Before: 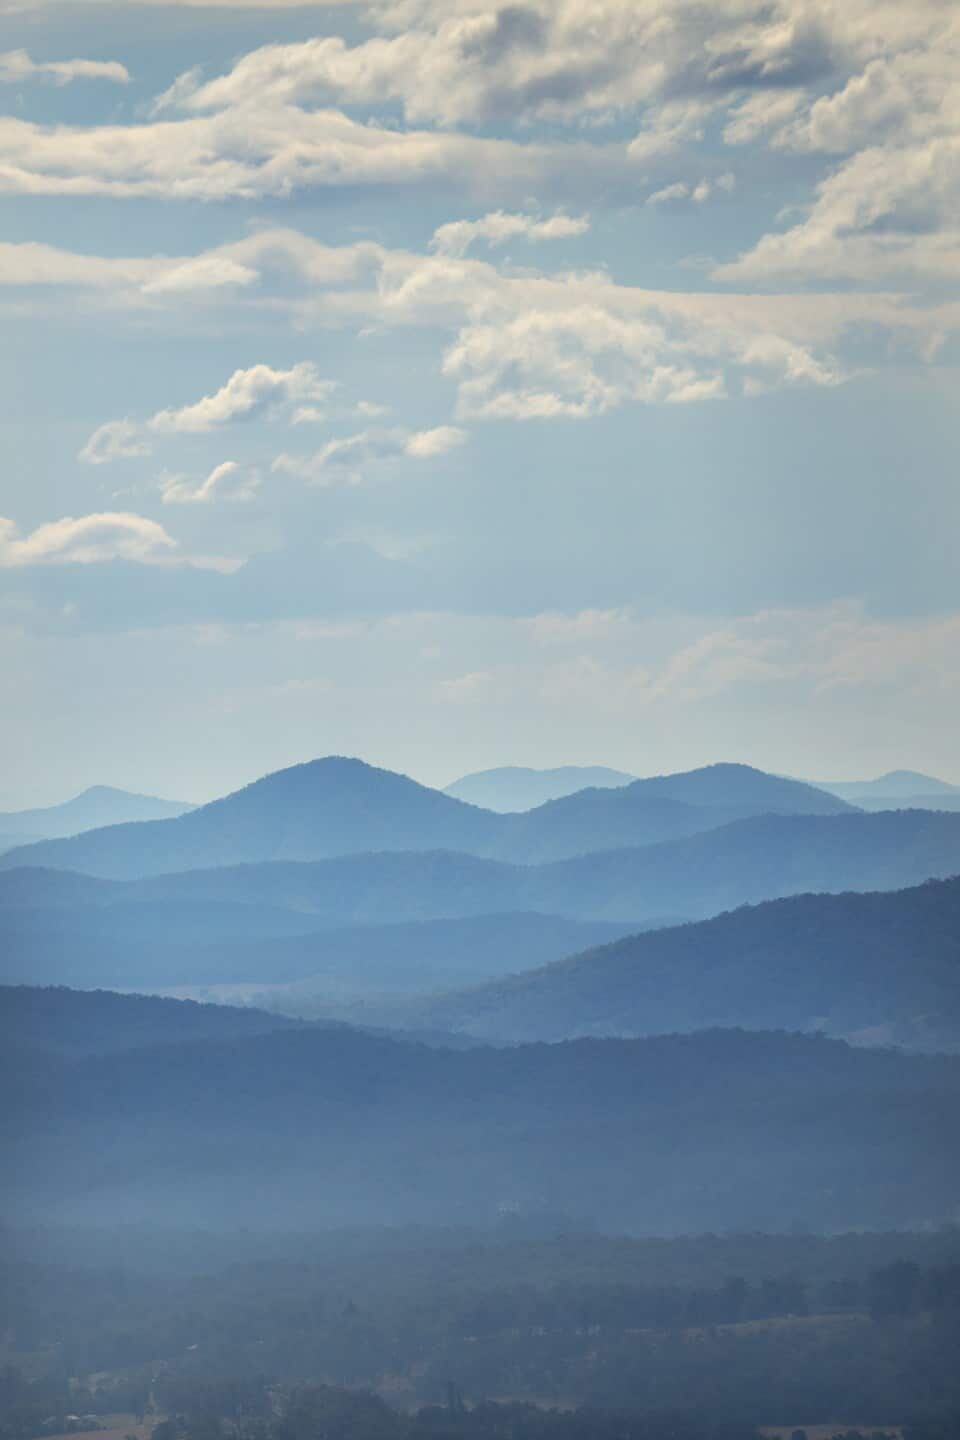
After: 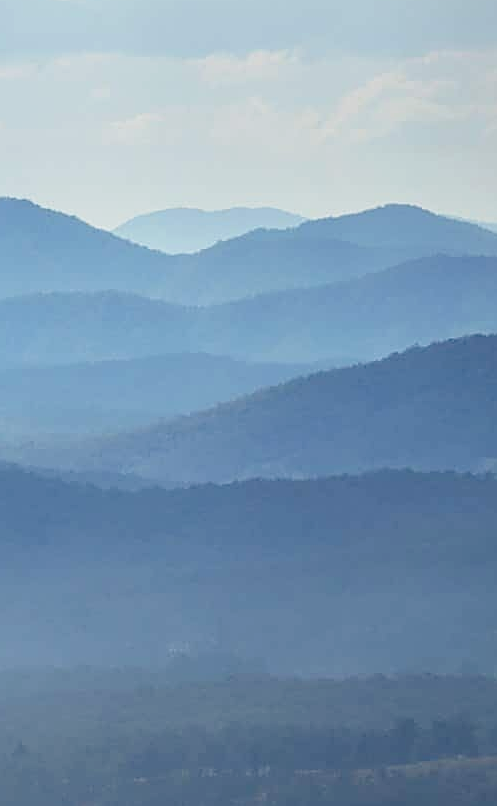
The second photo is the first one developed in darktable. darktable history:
tone curve: curves: ch0 [(0, 0) (0.003, 0.019) (0.011, 0.019) (0.025, 0.026) (0.044, 0.043) (0.069, 0.066) (0.1, 0.095) (0.136, 0.133) (0.177, 0.181) (0.224, 0.233) (0.277, 0.302) (0.335, 0.375) (0.399, 0.452) (0.468, 0.532) (0.543, 0.609) (0.623, 0.695) (0.709, 0.775) (0.801, 0.865) (0.898, 0.932) (1, 1)], preserve colors none
crop: left 34.479%, top 38.822%, right 13.718%, bottom 5.172%
sharpen: on, module defaults
